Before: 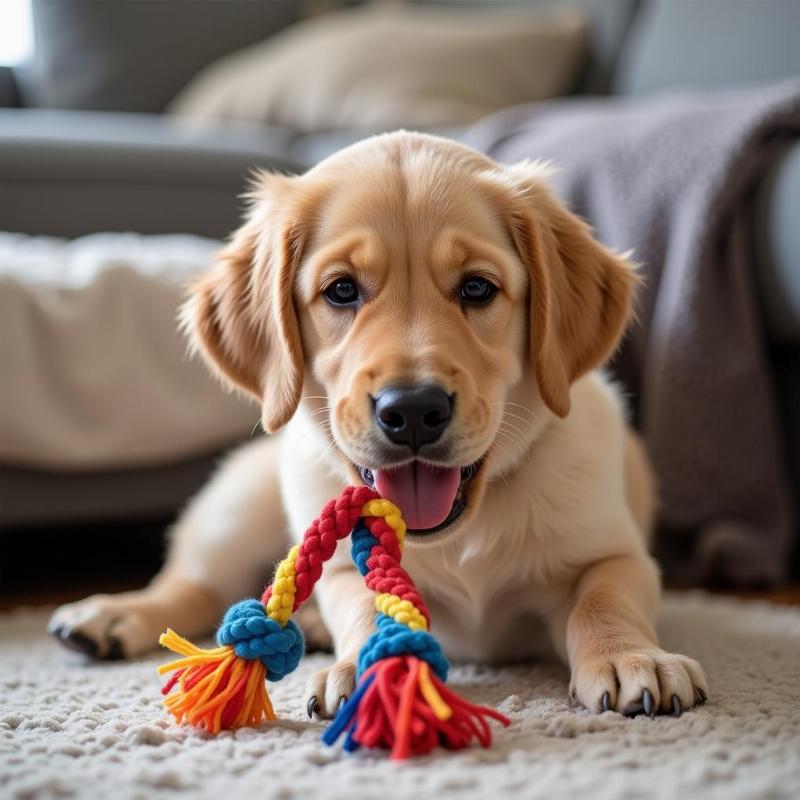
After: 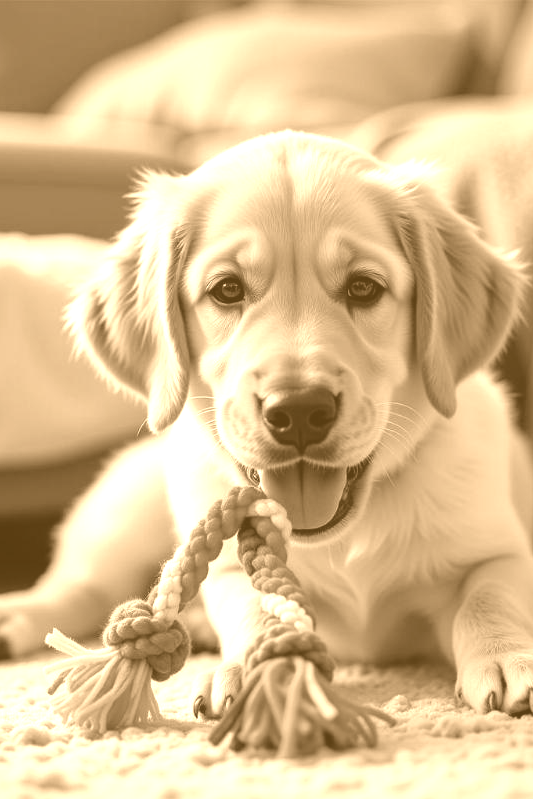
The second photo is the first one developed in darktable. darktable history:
colorize: hue 28.8°, source mix 100%
contrast brightness saturation: saturation 0.5
shadows and highlights: shadows 32, highlights -32, soften with gaussian
crop and rotate: left 14.292%, right 19.041%
